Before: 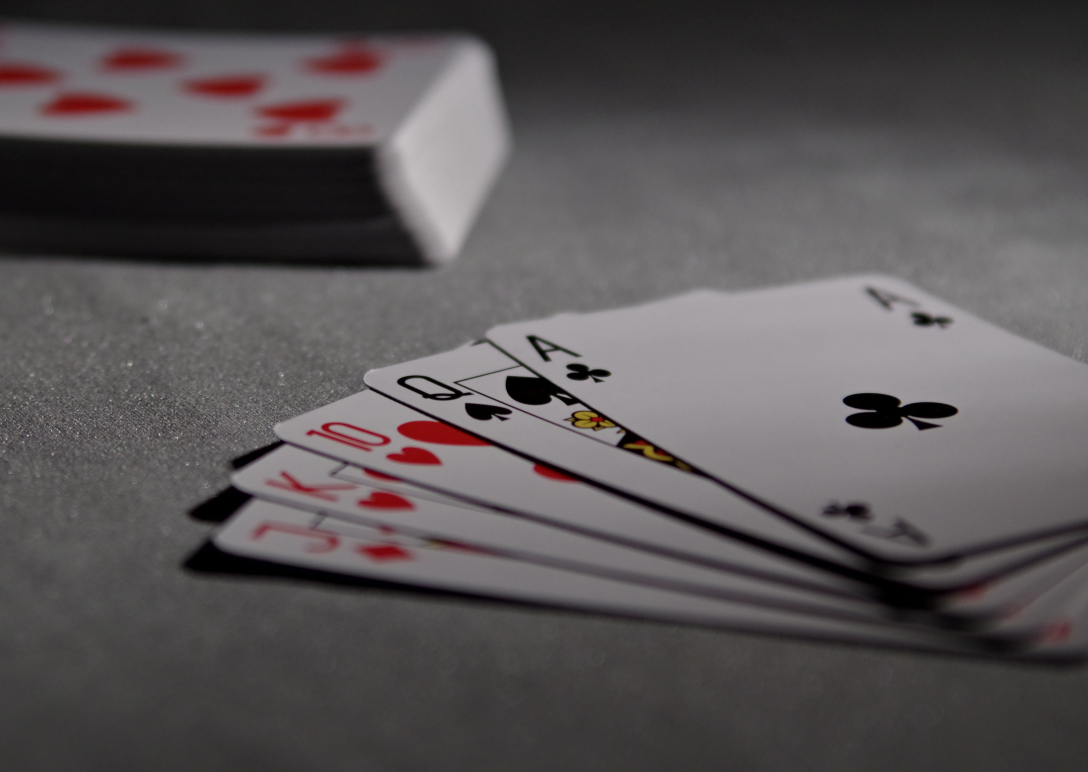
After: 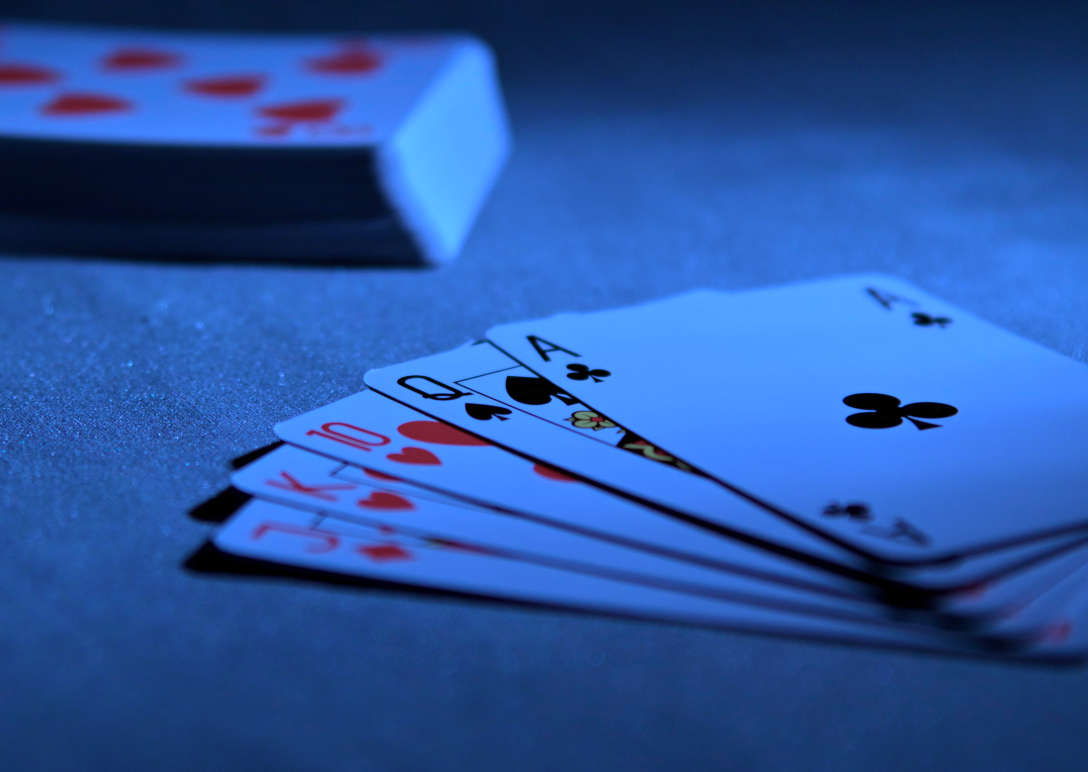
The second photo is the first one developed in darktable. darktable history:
color calibration: illuminant as shot in camera, x 0.483, y 0.43, temperature 2443.18 K
